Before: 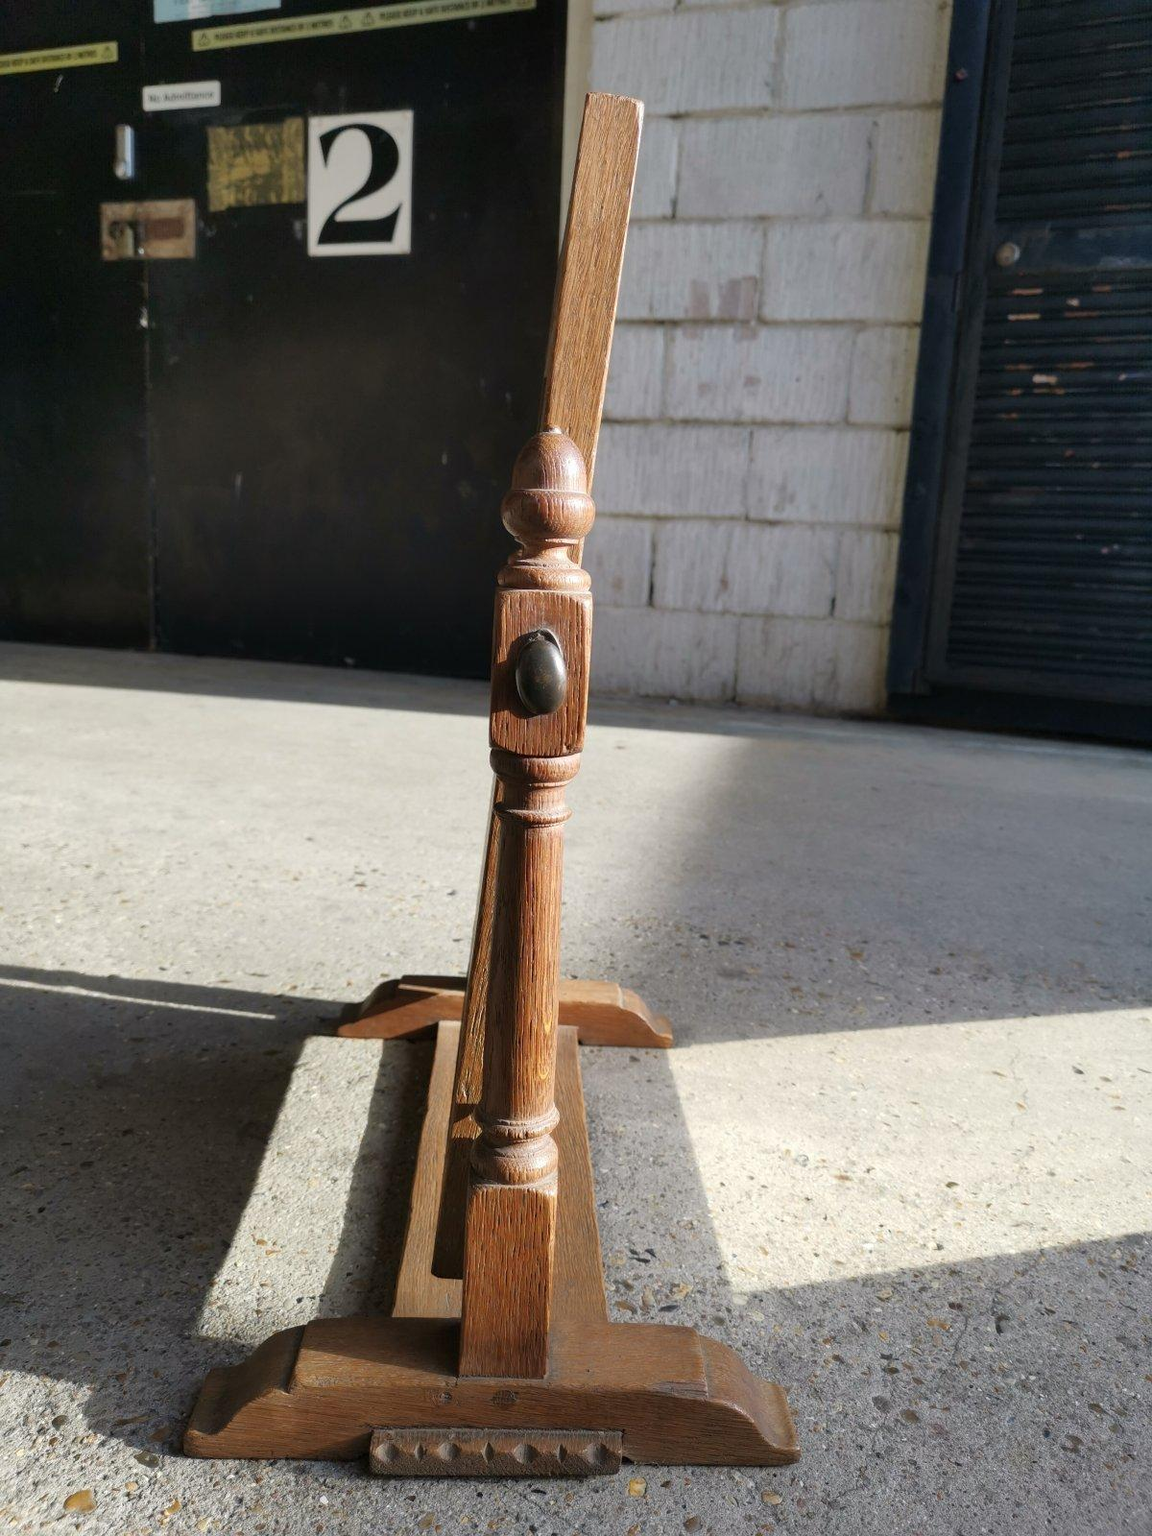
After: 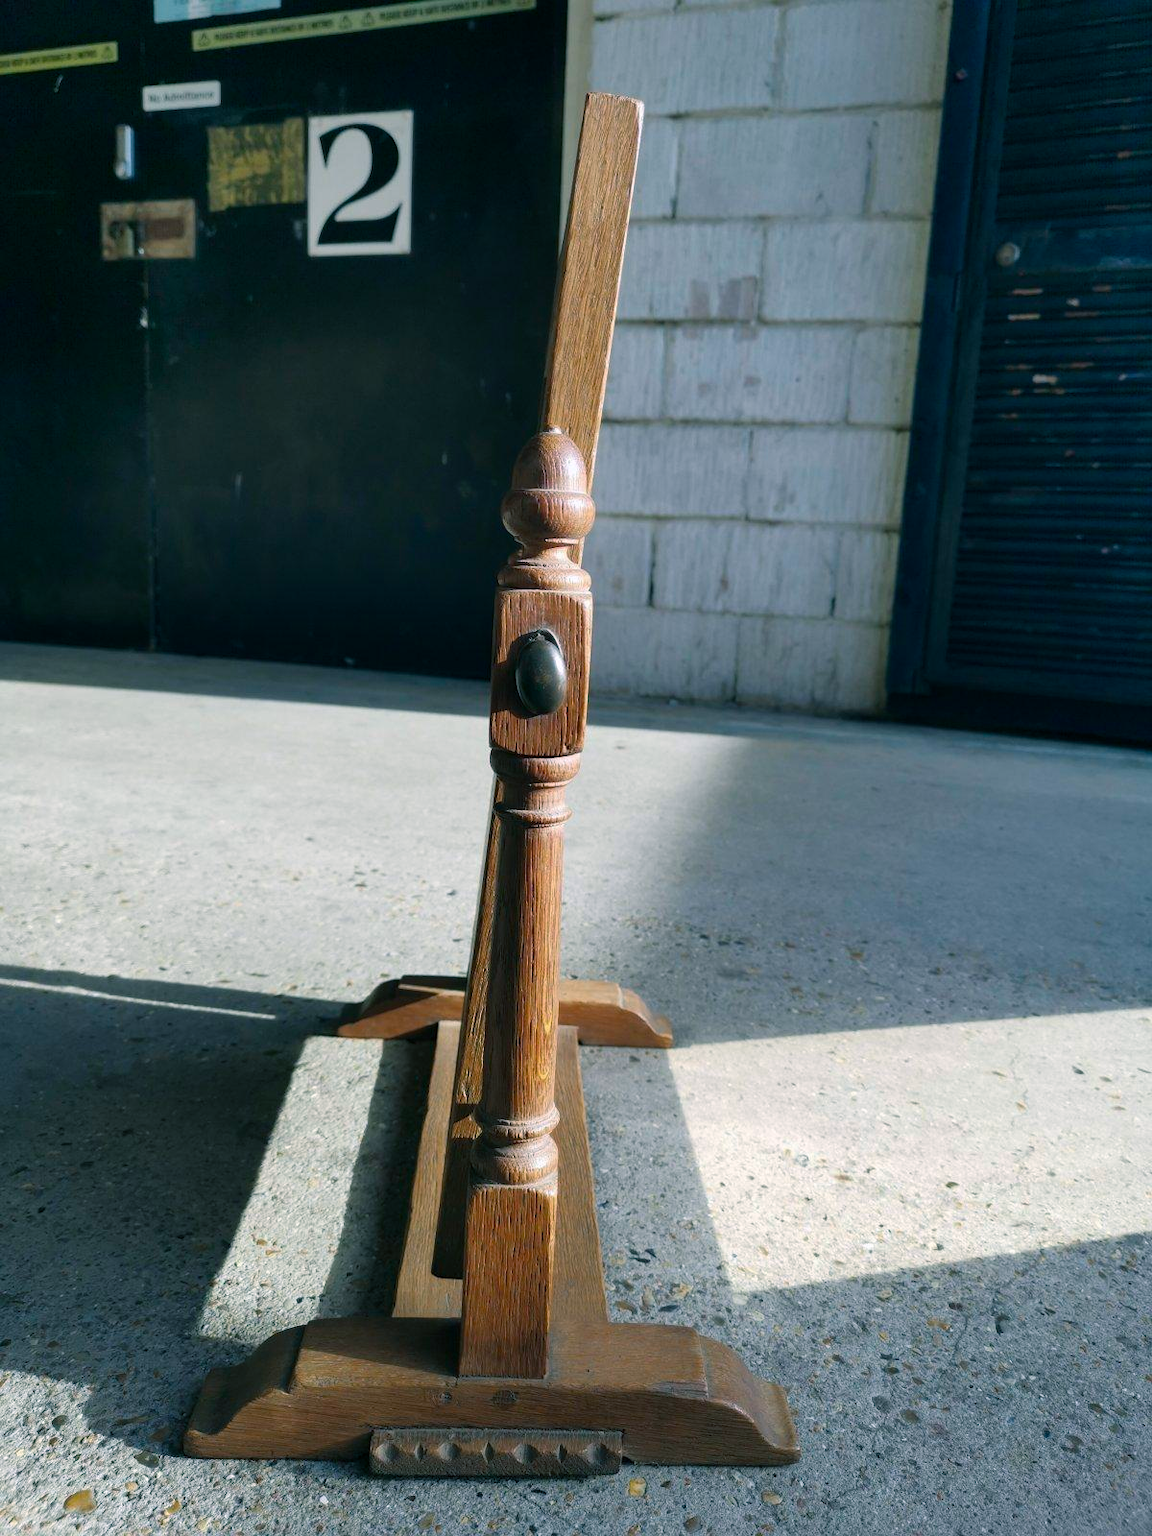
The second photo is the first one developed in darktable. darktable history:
color balance rgb: power › luminance -7.986%, power › chroma 2.26%, power › hue 222.38°, highlights gain › chroma 0.185%, highlights gain › hue 331.43°, perceptual saturation grading › global saturation 30.885%
